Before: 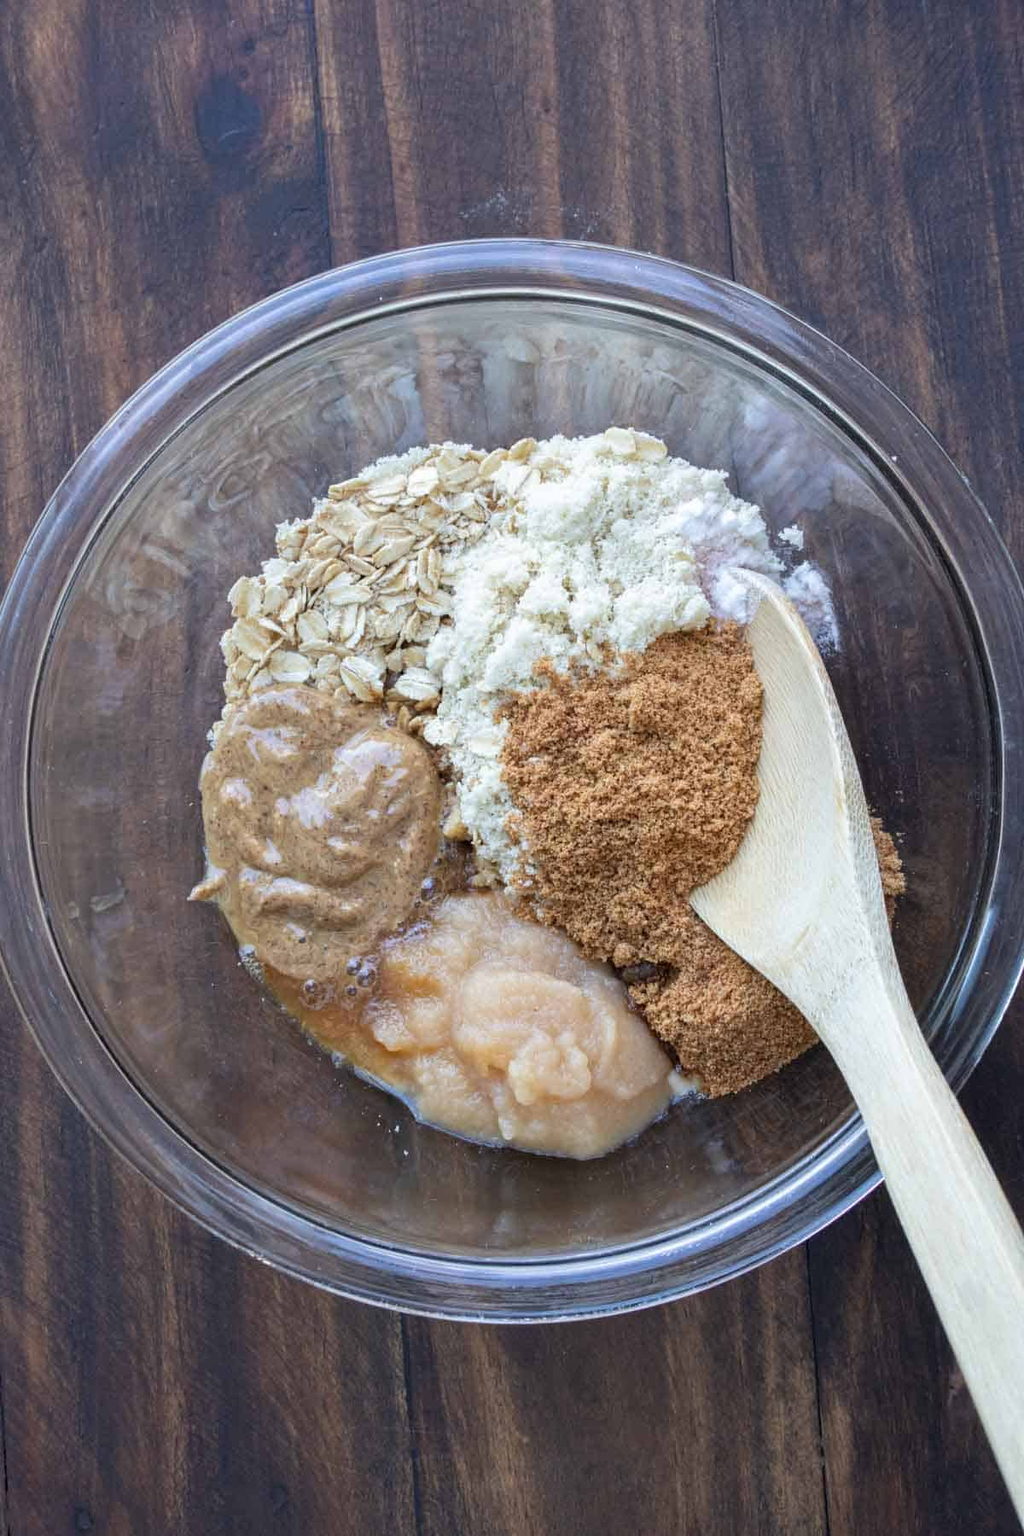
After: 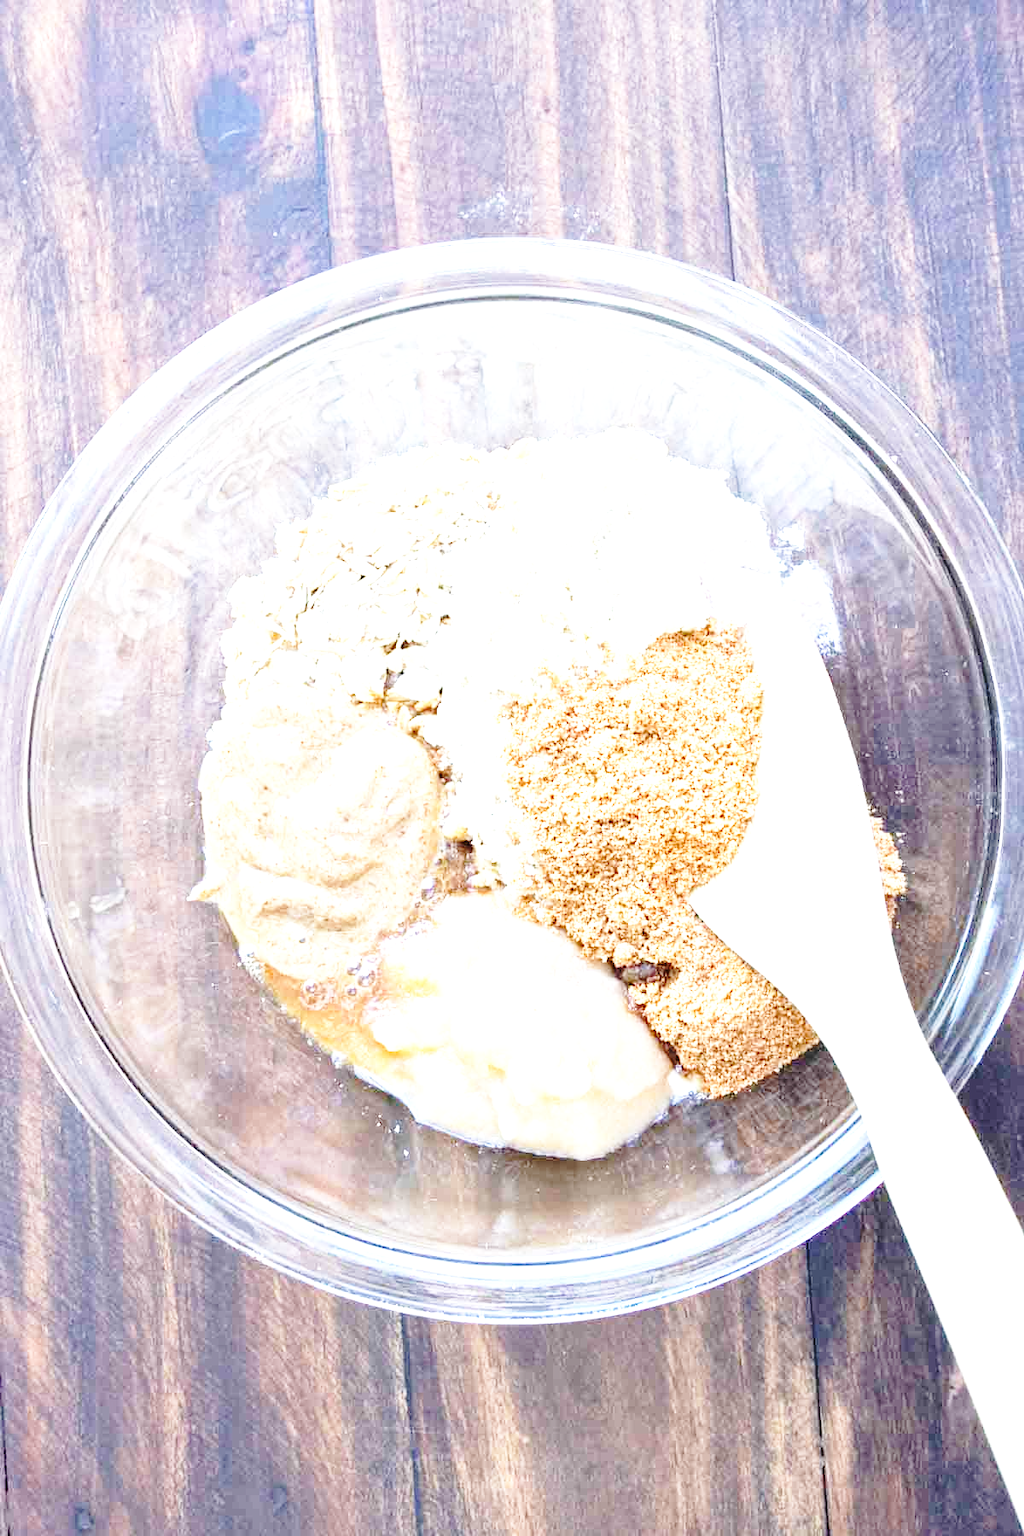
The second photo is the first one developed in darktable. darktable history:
exposure: black level correction 0, exposure 1.9 EV, compensate highlight preservation false
base curve: curves: ch0 [(0, 0) (0.032, 0.037) (0.105, 0.228) (0.435, 0.76) (0.856, 0.983) (1, 1)], preserve colors none
local contrast: mode bilateral grid, contrast 10, coarseness 25, detail 115%, midtone range 0.2
